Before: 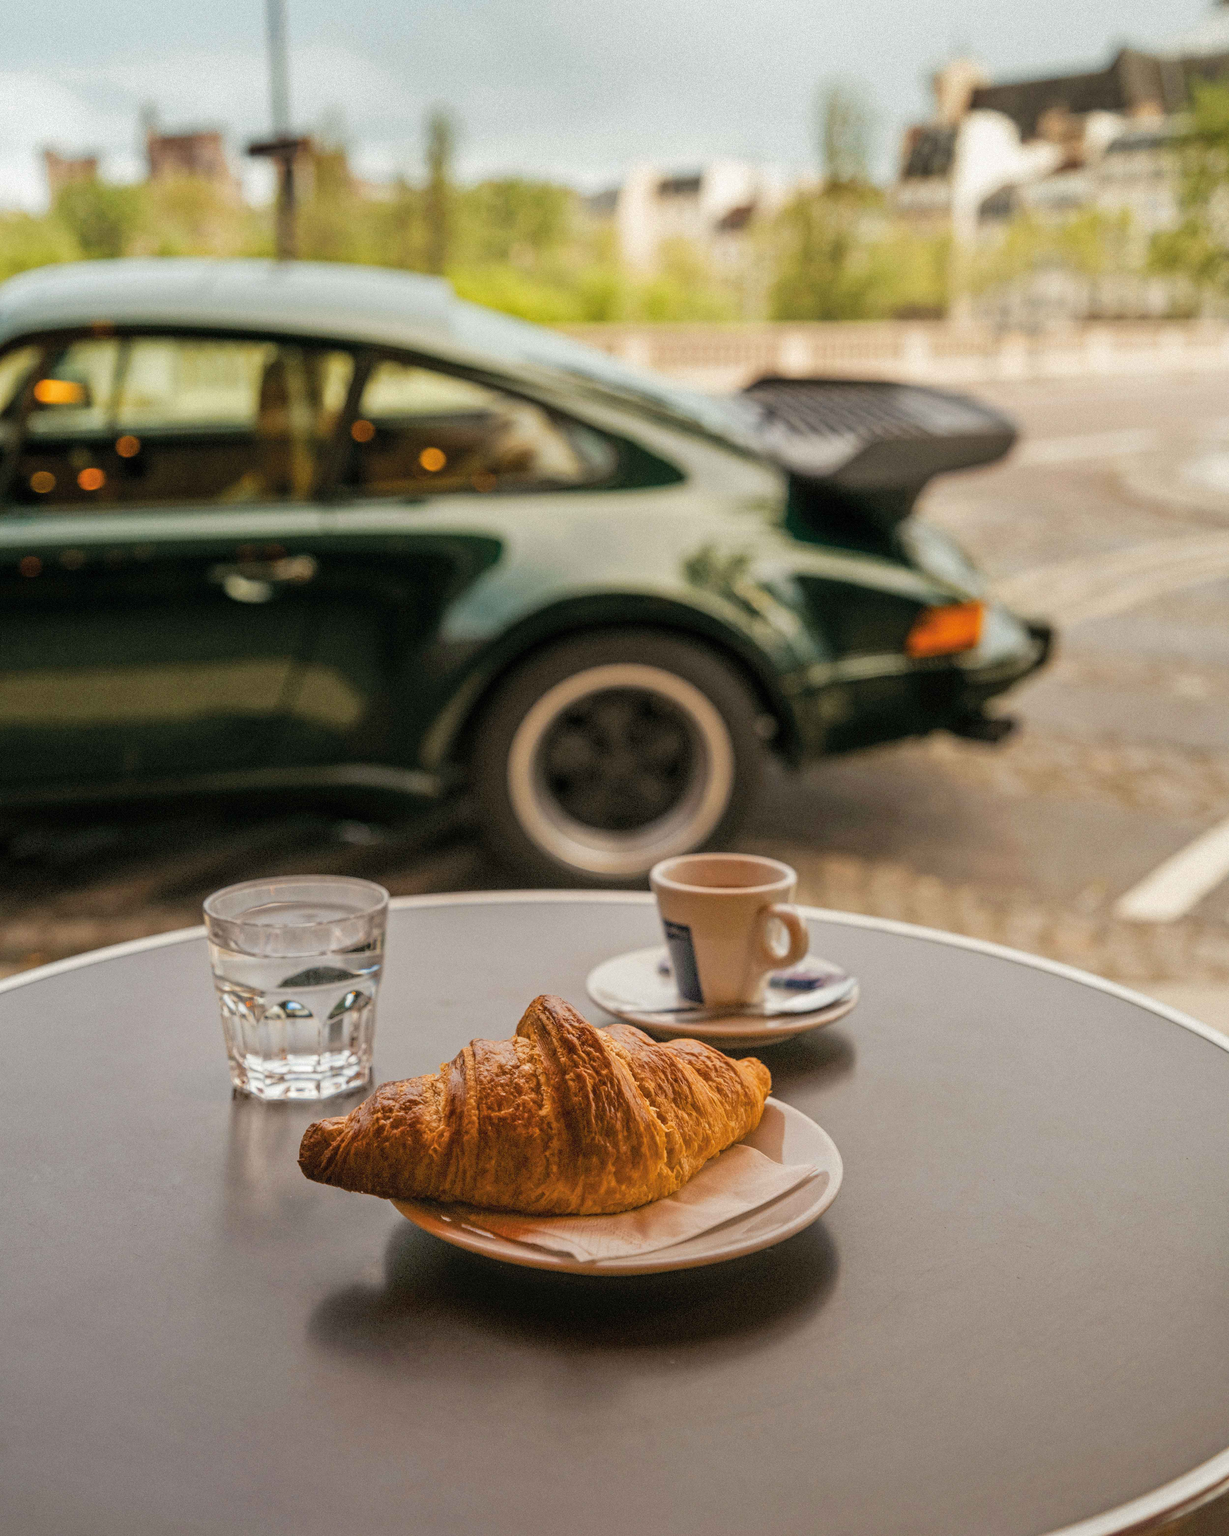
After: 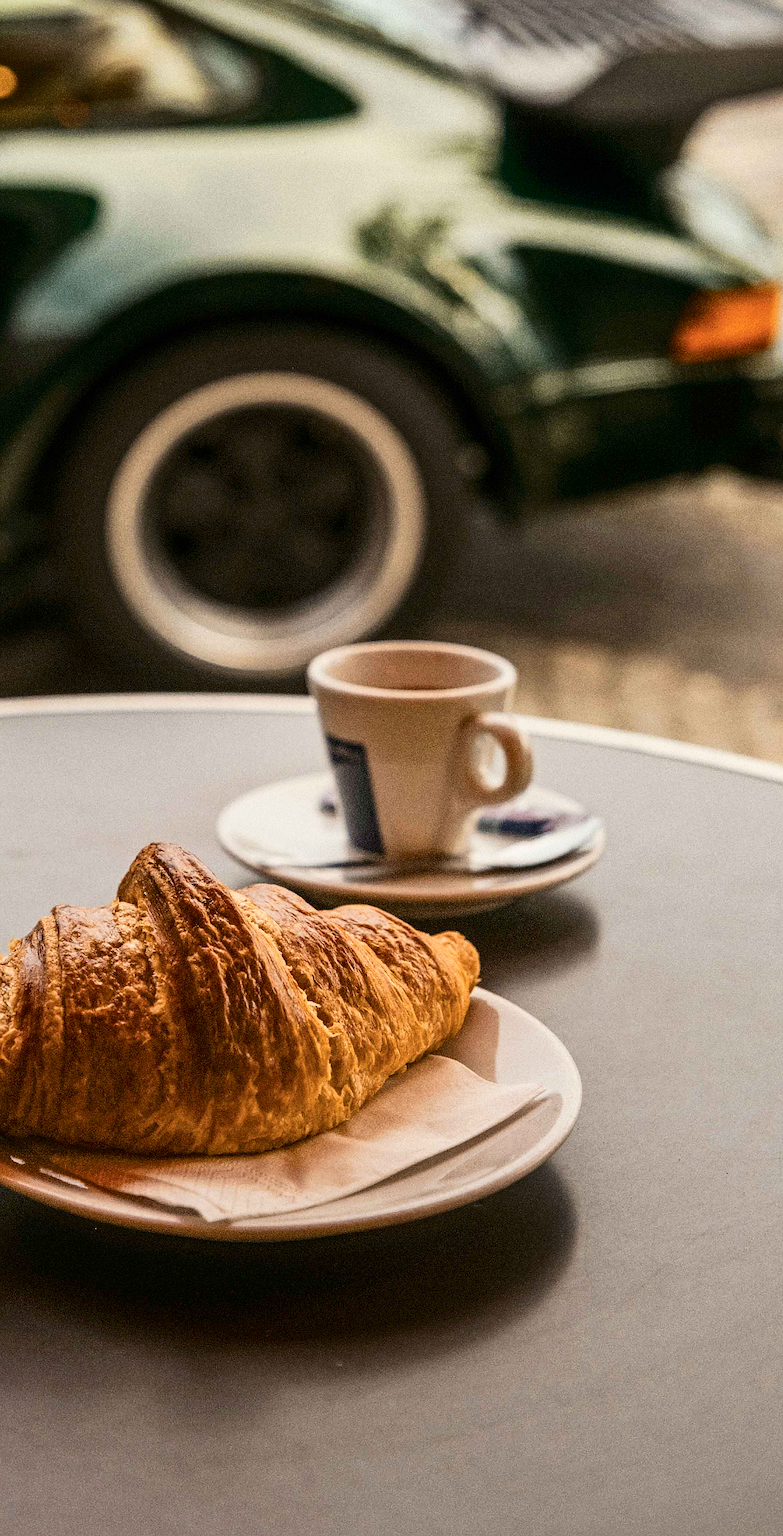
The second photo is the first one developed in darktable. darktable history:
crop: left 35.313%, top 26.208%, right 19.797%, bottom 3.415%
contrast brightness saturation: contrast 0.297
sharpen: on, module defaults
